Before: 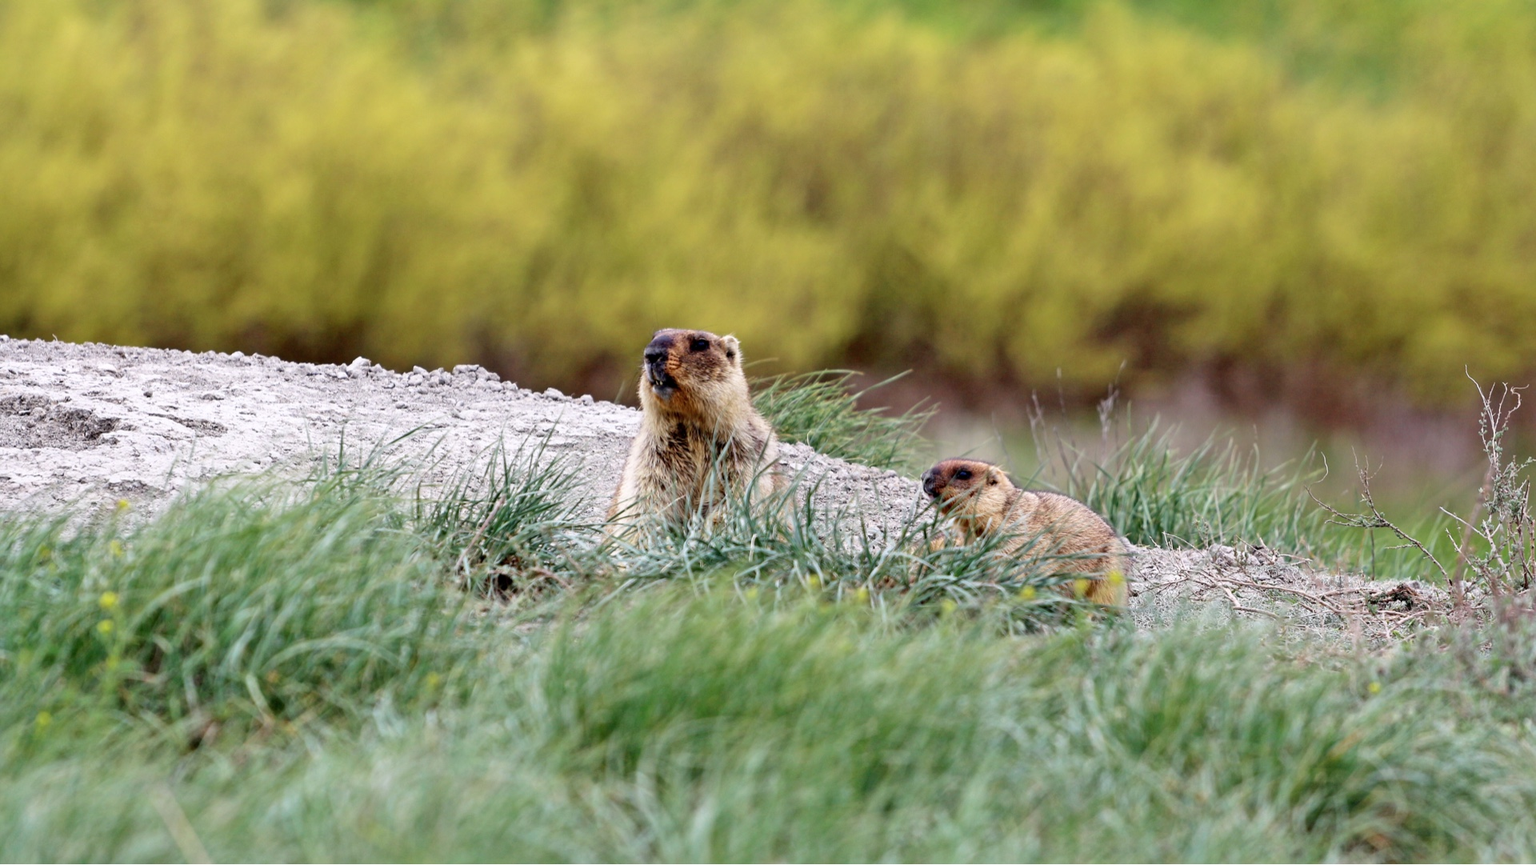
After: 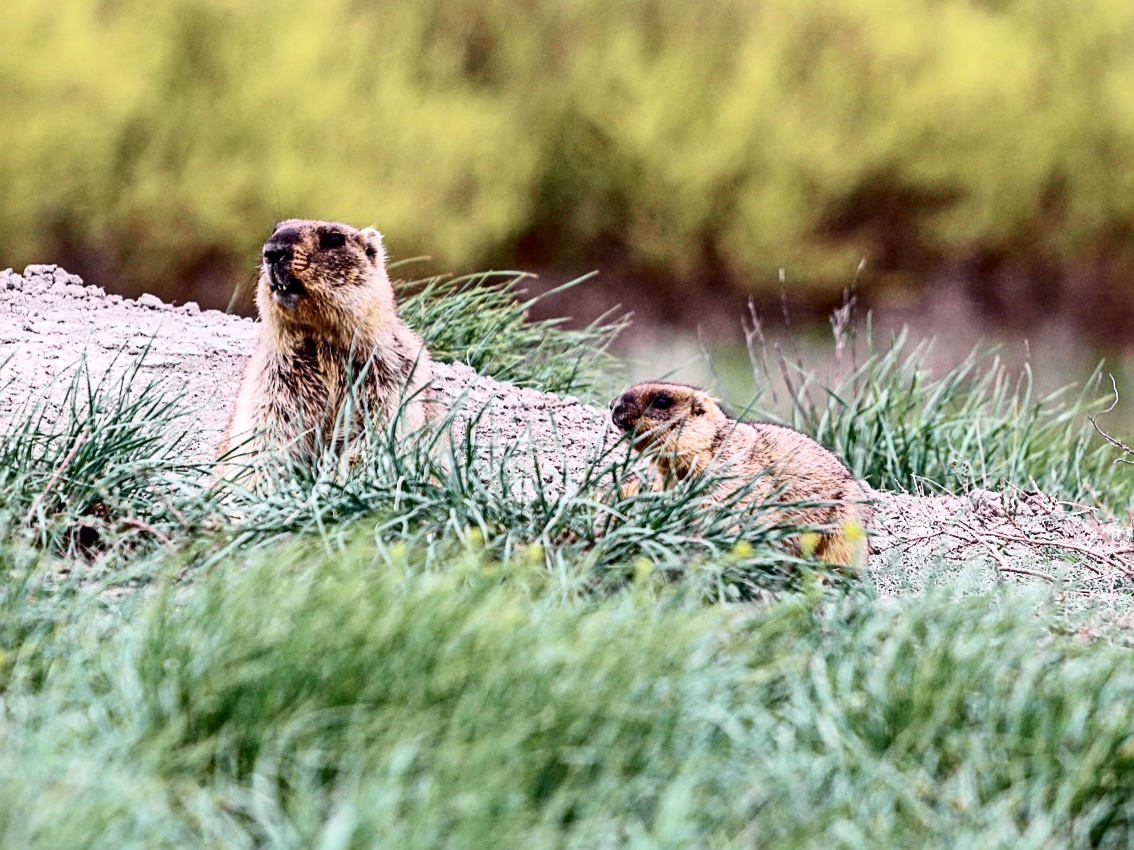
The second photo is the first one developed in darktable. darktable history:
sharpen: on, module defaults
haze removal: compatibility mode true, adaptive false
contrast brightness saturation: contrast 0.28
crop and rotate: left 28.256%, top 17.734%, right 12.656%, bottom 3.573%
exposure: exposure 0.197 EV, compensate highlight preservation false
color balance: input saturation 99%
tone curve: curves: ch0 [(0, 0) (0.822, 0.825) (0.994, 0.955)]; ch1 [(0, 0) (0.226, 0.261) (0.383, 0.397) (0.46, 0.46) (0.498, 0.501) (0.524, 0.543) (0.578, 0.575) (1, 1)]; ch2 [(0, 0) (0.438, 0.456) (0.5, 0.495) (0.547, 0.515) (0.597, 0.58) (0.629, 0.603) (1, 1)], color space Lab, independent channels, preserve colors none
local contrast: on, module defaults
